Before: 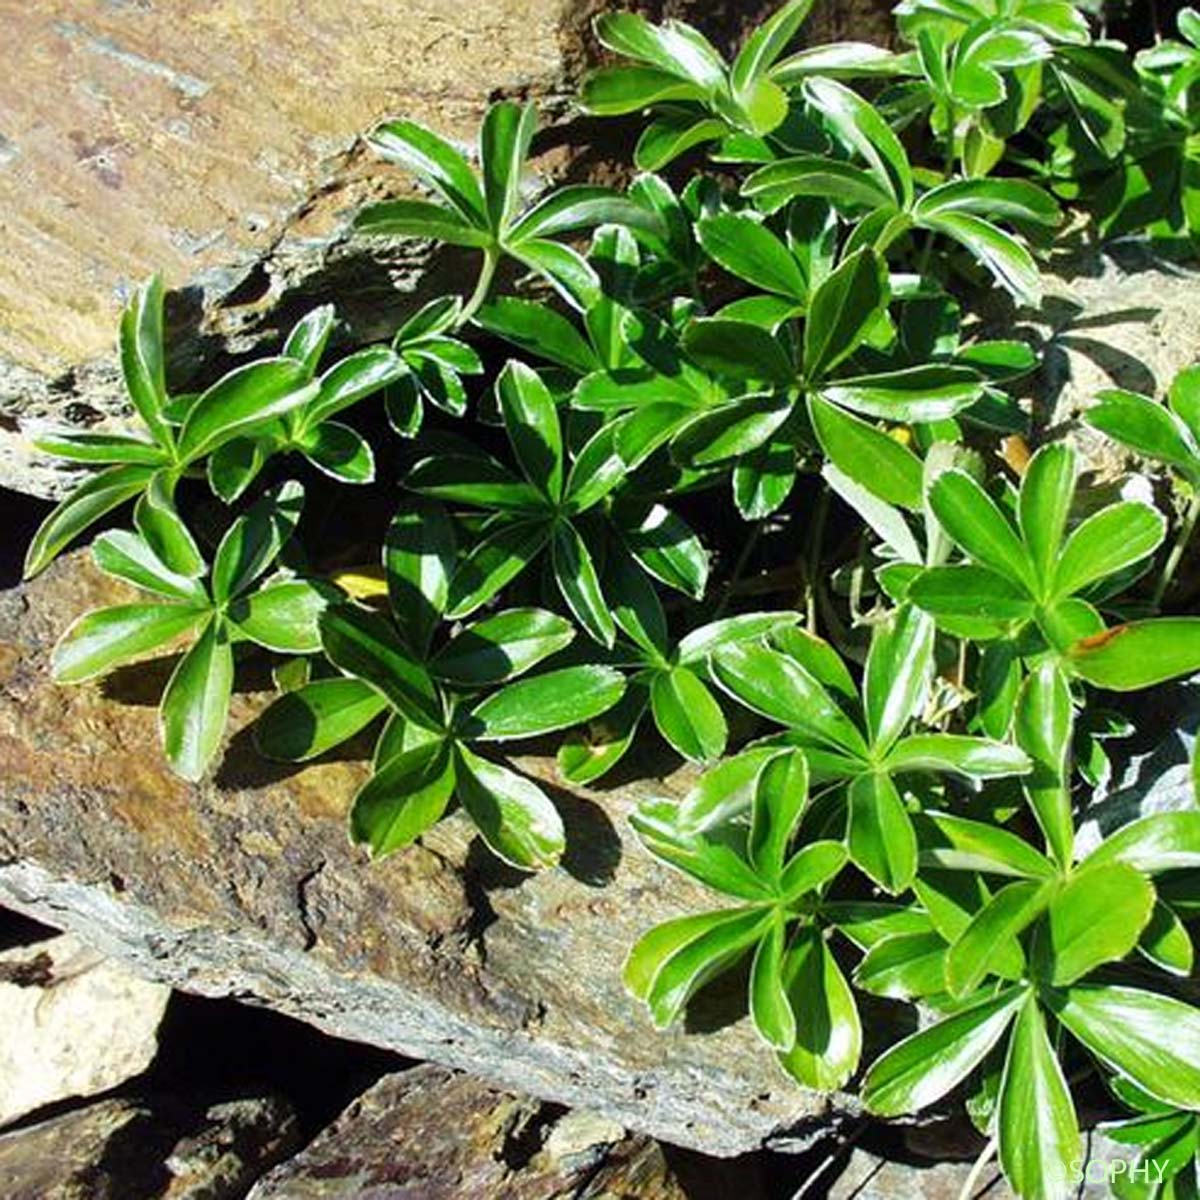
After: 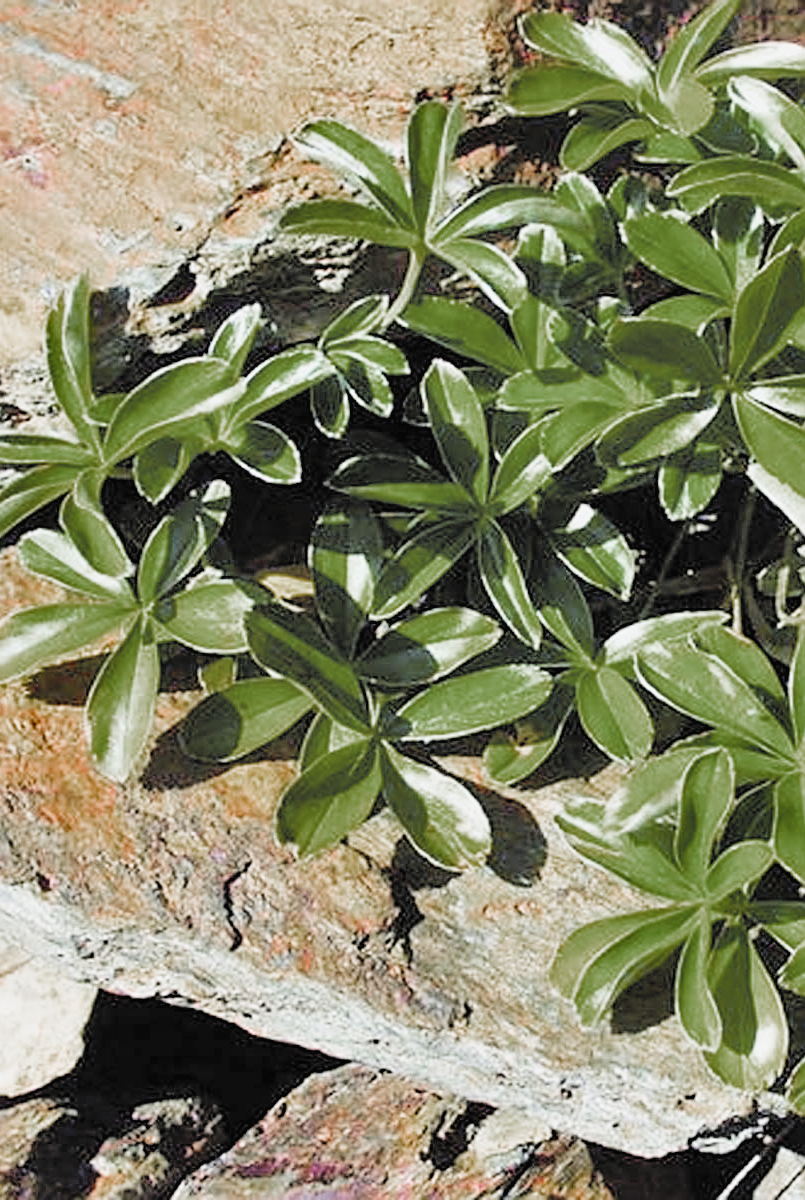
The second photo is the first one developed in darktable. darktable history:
shadows and highlights: soften with gaussian
exposure: black level correction 0, exposure 0.895 EV, compensate highlight preservation false
crop and rotate: left 6.211%, right 26.675%
sharpen: on, module defaults
contrast brightness saturation: brightness 0.289
color zones: curves: ch0 [(0, 0.48) (0.209, 0.398) (0.305, 0.332) (0.429, 0.493) (0.571, 0.5) (0.714, 0.5) (0.857, 0.5) (1, 0.48)]; ch1 [(0, 0.736) (0.143, 0.625) (0.225, 0.371) (0.429, 0.256) (0.571, 0.241) (0.714, 0.213) (0.857, 0.48) (1, 0.736)]; ch2 [(0, 0.448) (0.143, 0.498) (0.286, 0.5) (0.429, 0.5) (0.571, 0.5) (0.714, 0.5) (0.857, 0.5) (1, 0.448)]
color balance rgb: perceptual saturation grading › global saturation 19.64%, hue shift -10.6°
filmic rgb: black relative exposure -7.65 EV, white relative exposure 4.56 EV, threshold 3.04 EV, hardness 3.61, color science v4 (2020), enable highlight reconstruction true
